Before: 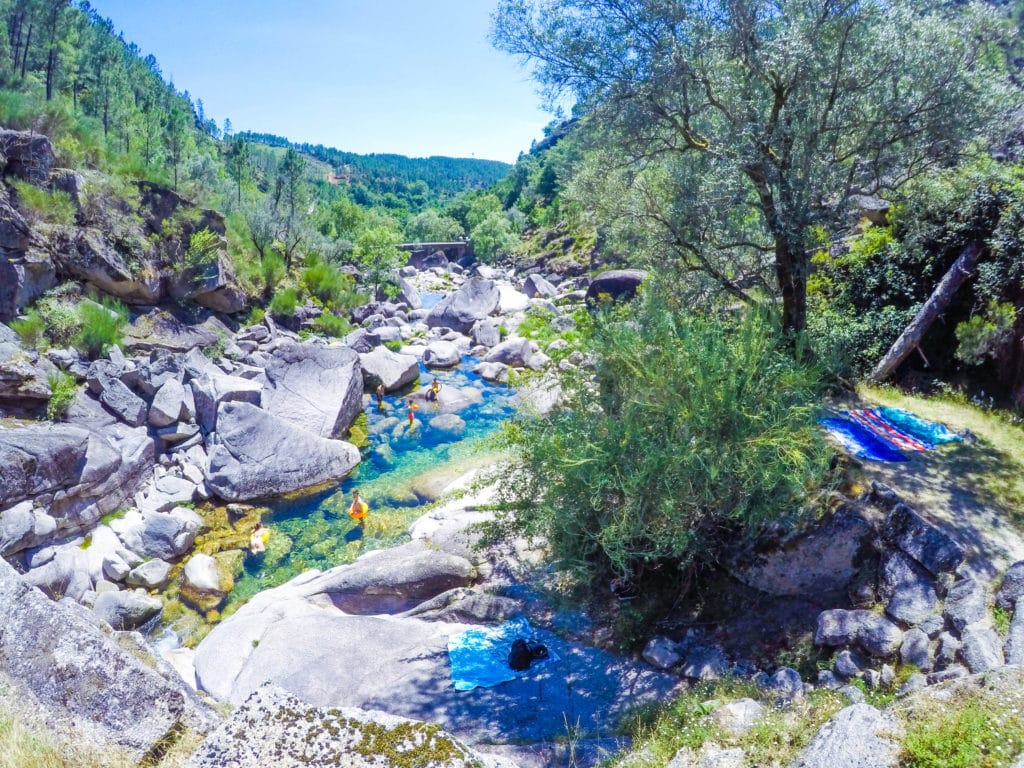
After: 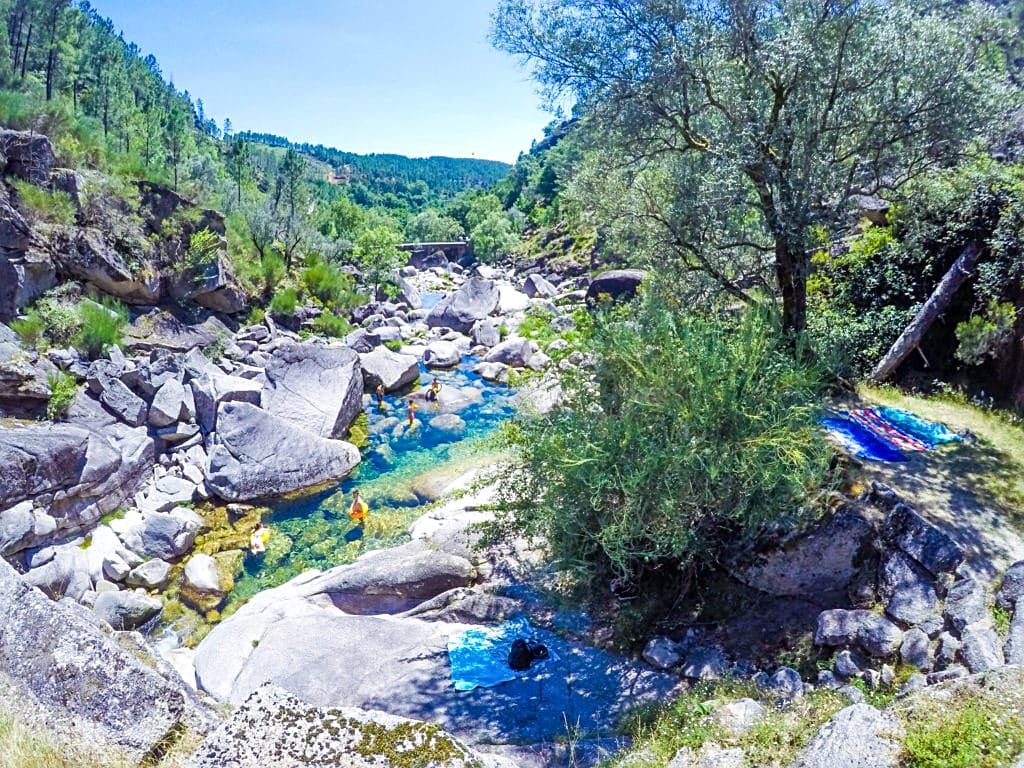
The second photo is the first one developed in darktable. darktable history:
local contrast: mode bilateral grid, contrast 19, coarseness 49, detail 119%, midtone range 0.2
sharpen: on, module defaults
